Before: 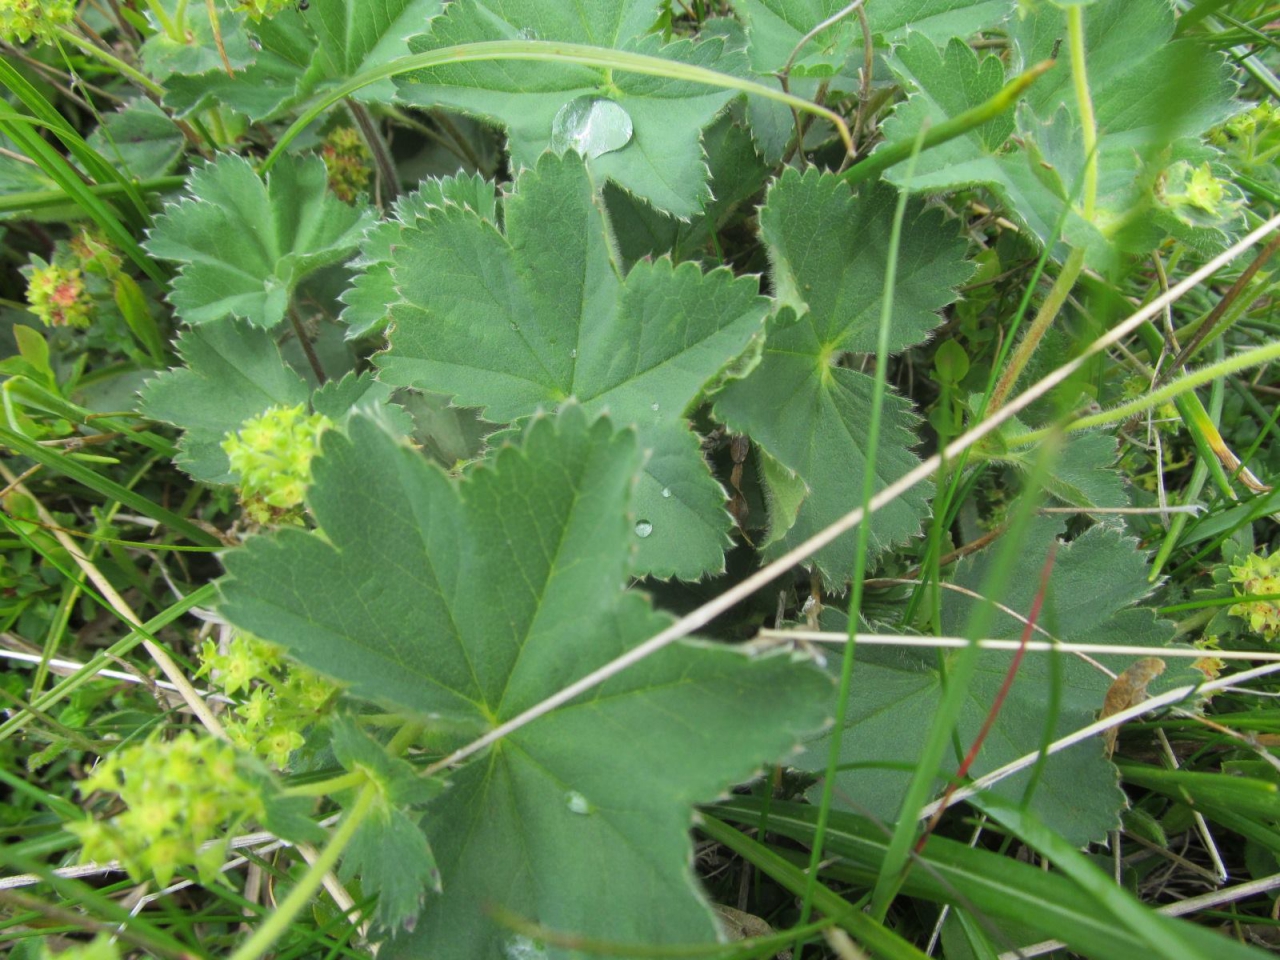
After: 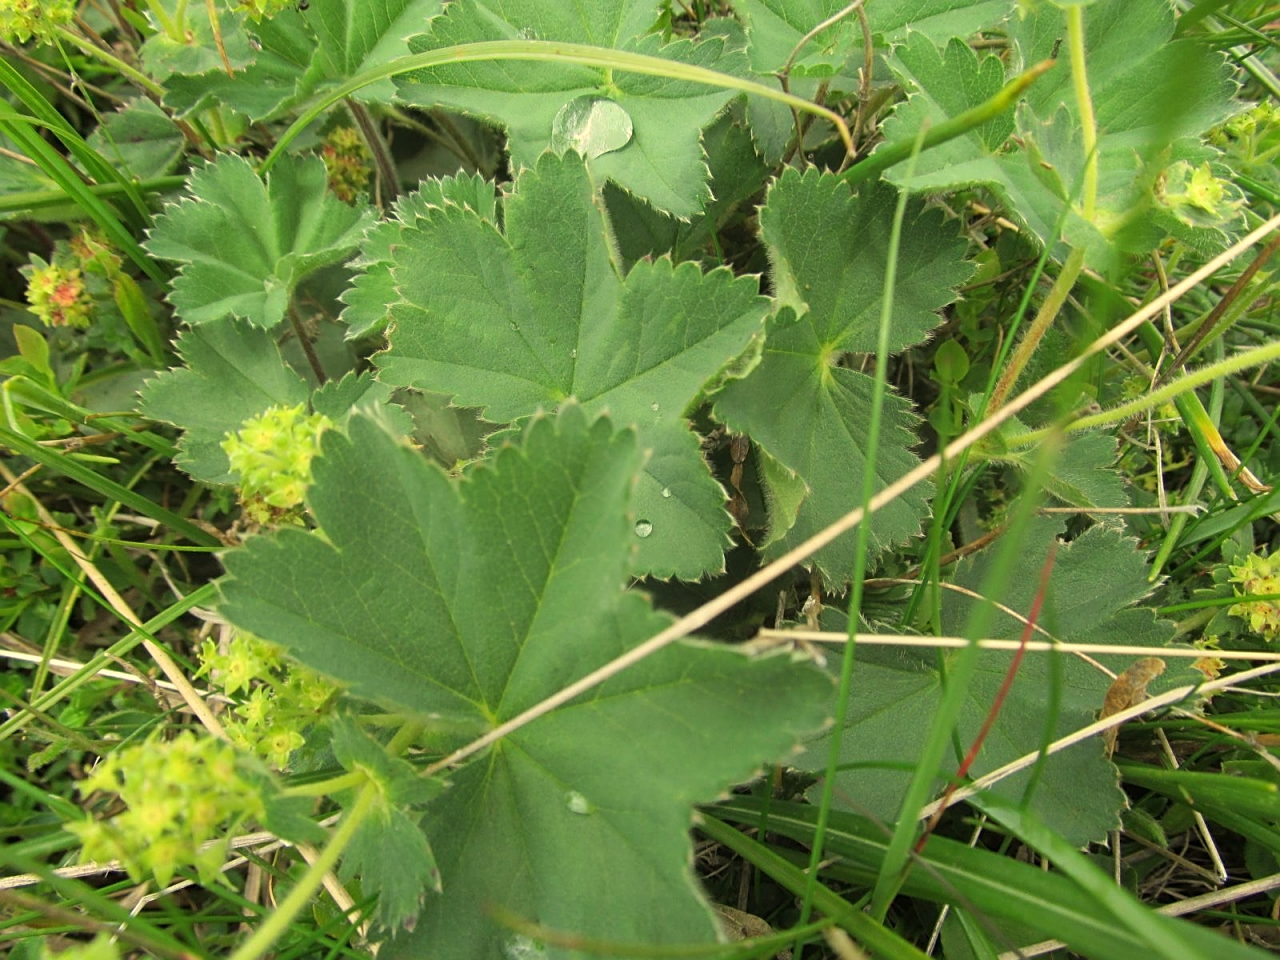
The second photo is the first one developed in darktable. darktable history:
rgb levels: preserve colors max RGB
sharpen: on, module defaults
white balance: red 1.08, blue 0.791
